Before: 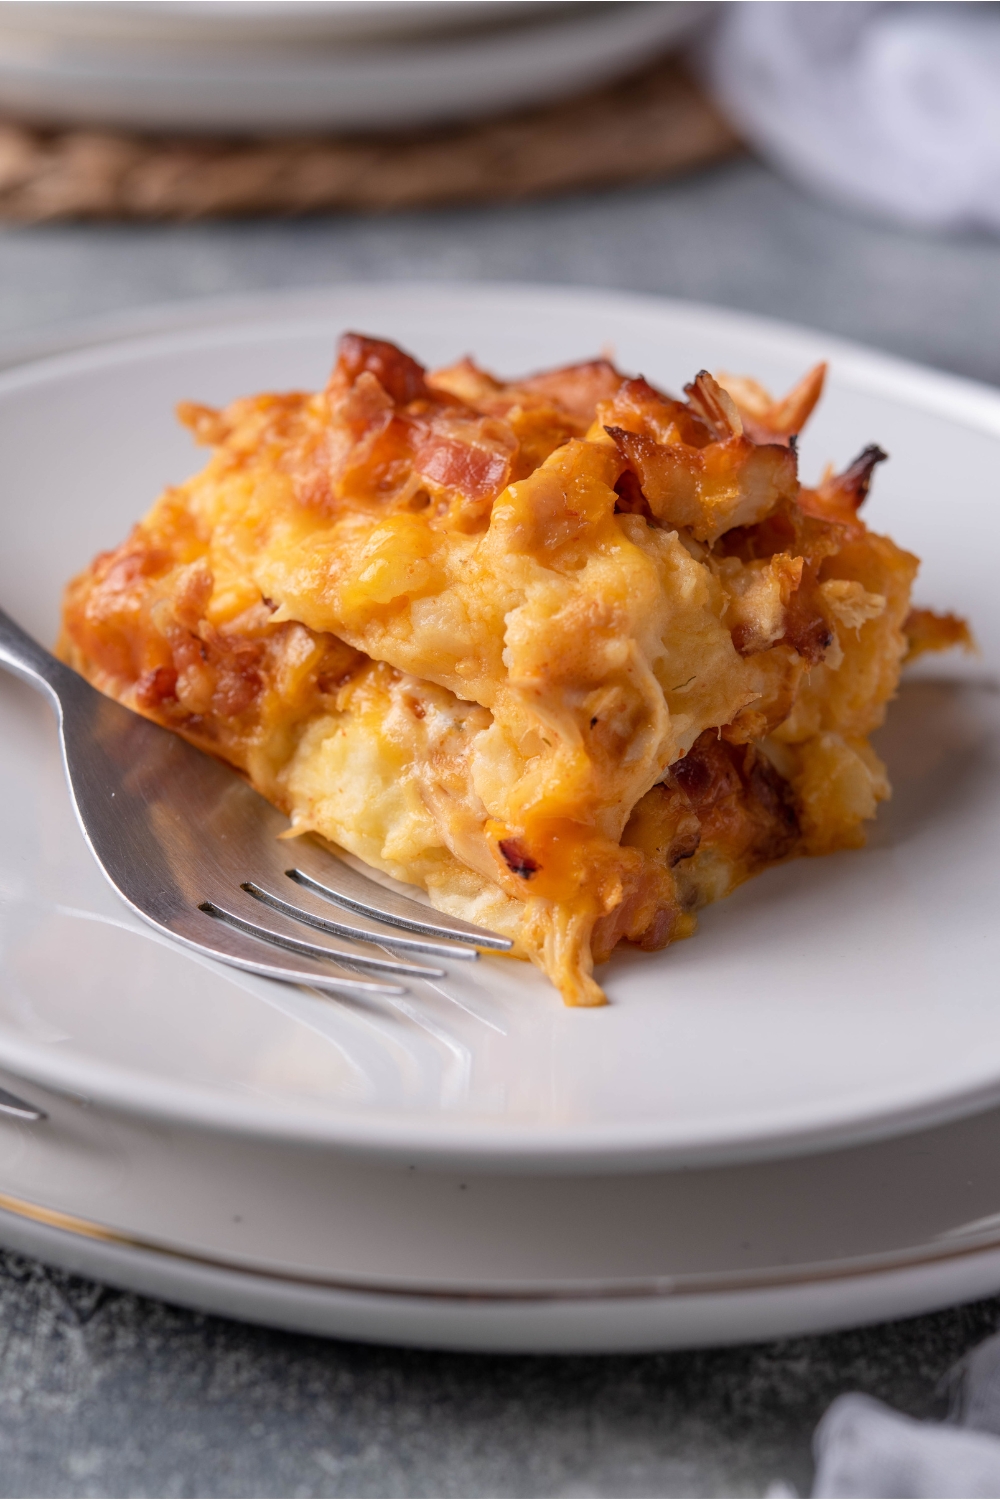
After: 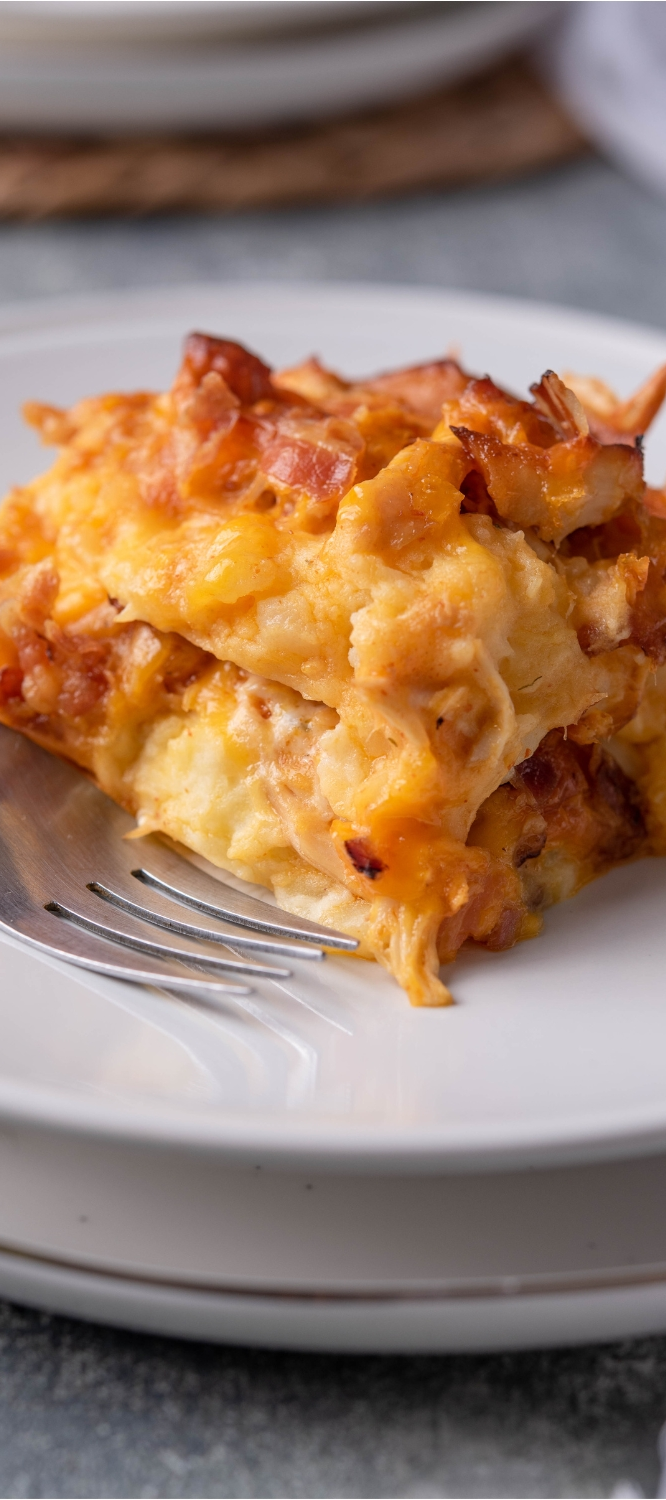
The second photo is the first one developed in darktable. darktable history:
crop and rotate: left 15.451%, right 17.932%
